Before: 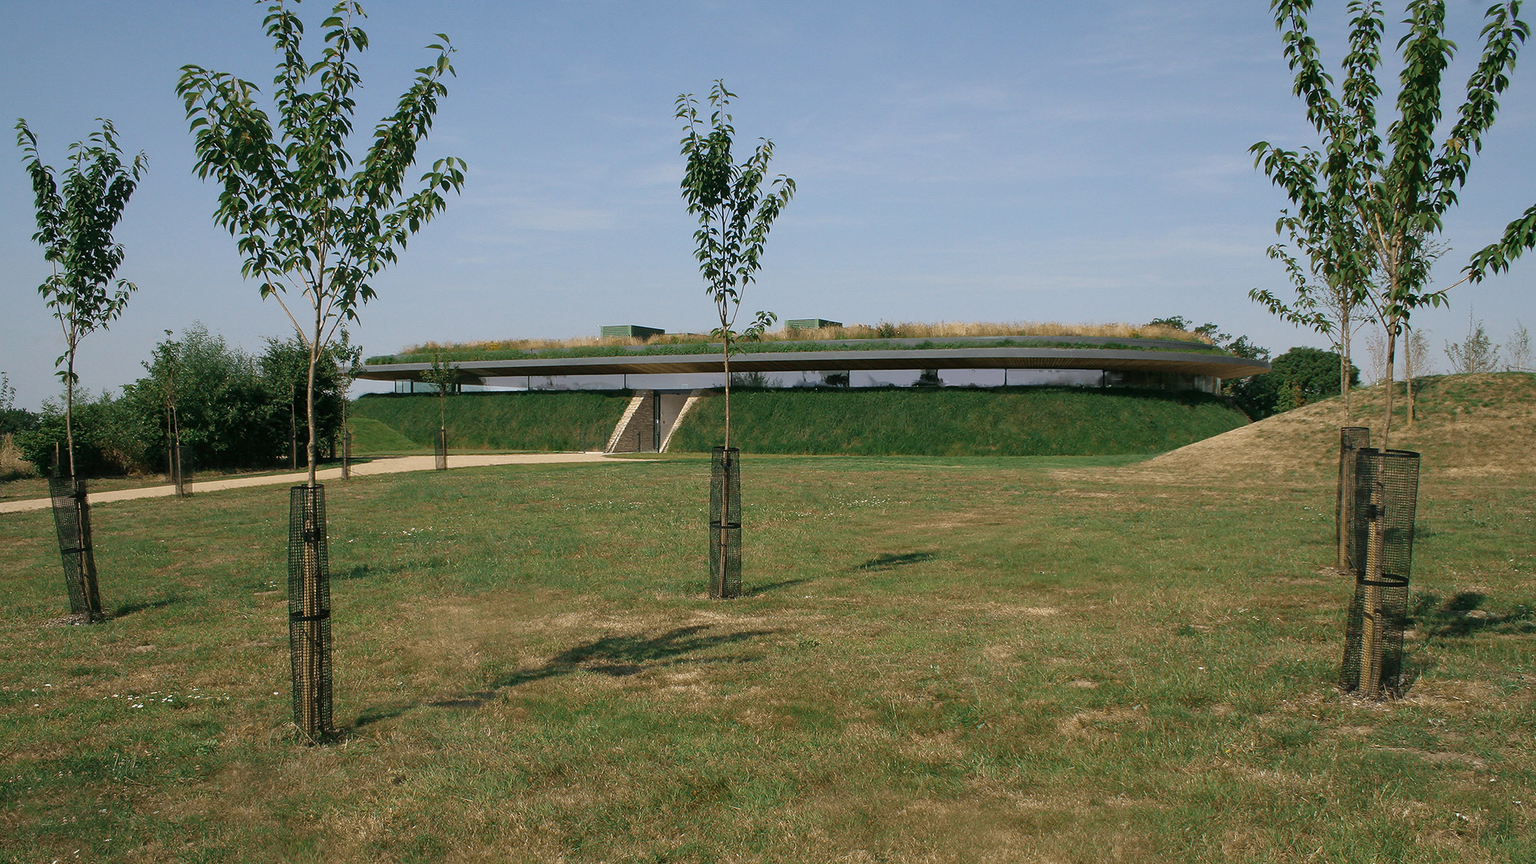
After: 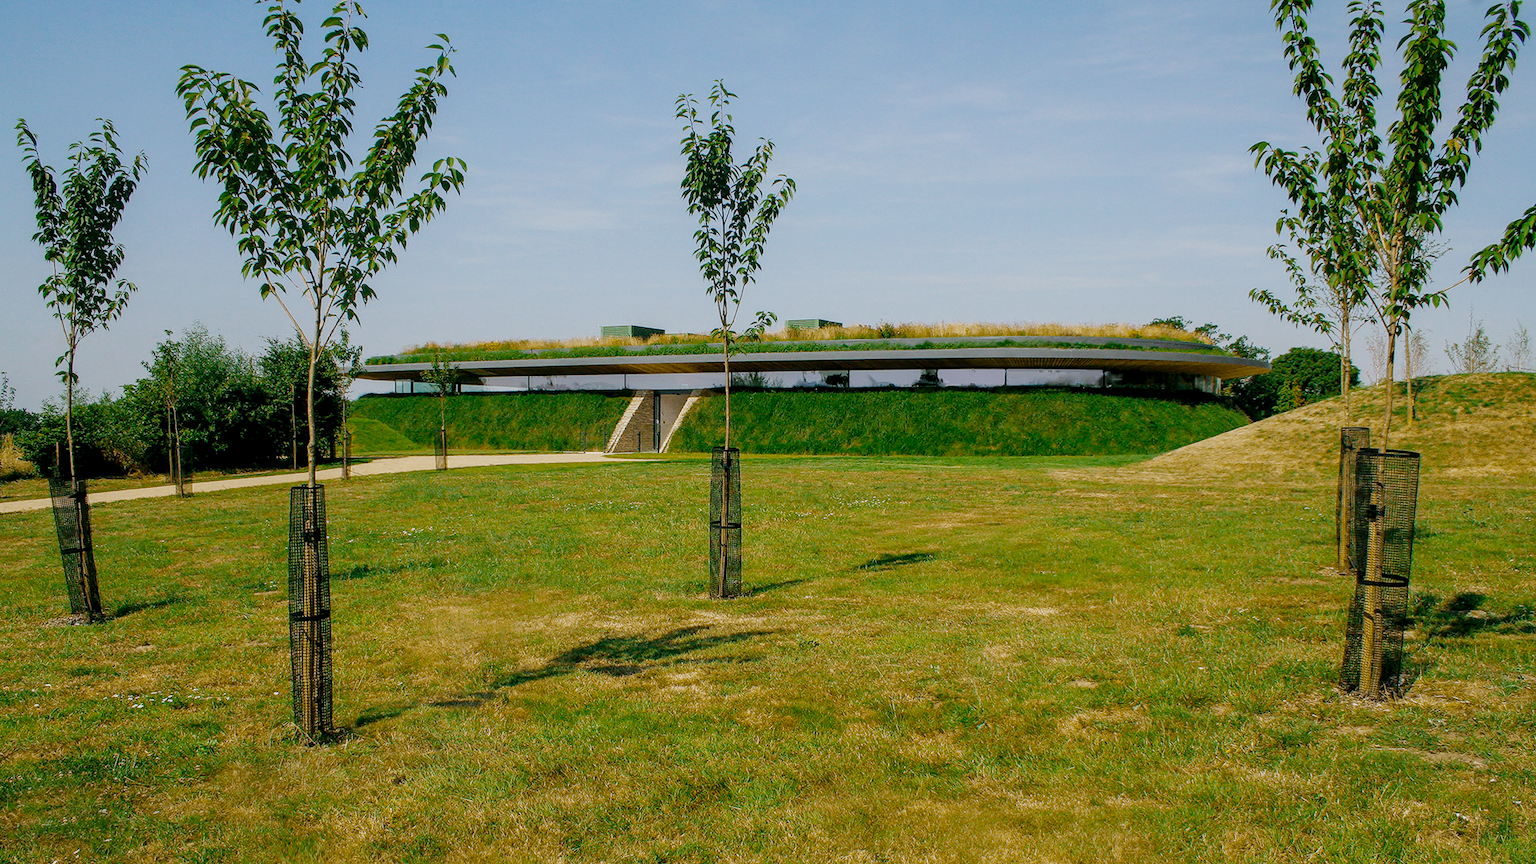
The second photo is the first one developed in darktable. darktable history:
filmic rgb: black relative exposure -7.65 EV, white relative exposure 4.56 EV, threshold 2.95 EV, hardness 3.61, preserve chrominance no, color science v3 (2019), use custom middle-gray values true, enable highlight reconstruction true
color balance rgb: perceptual saturation grading › global saturation 39.822%, perceptual brilliance grading › global brilliance 9.706%, perceptual brilliance grading › shadows 15.343%, global vibrance 23.435%
local contrast: on, module defaults
tone equalizer: on, module defaults
